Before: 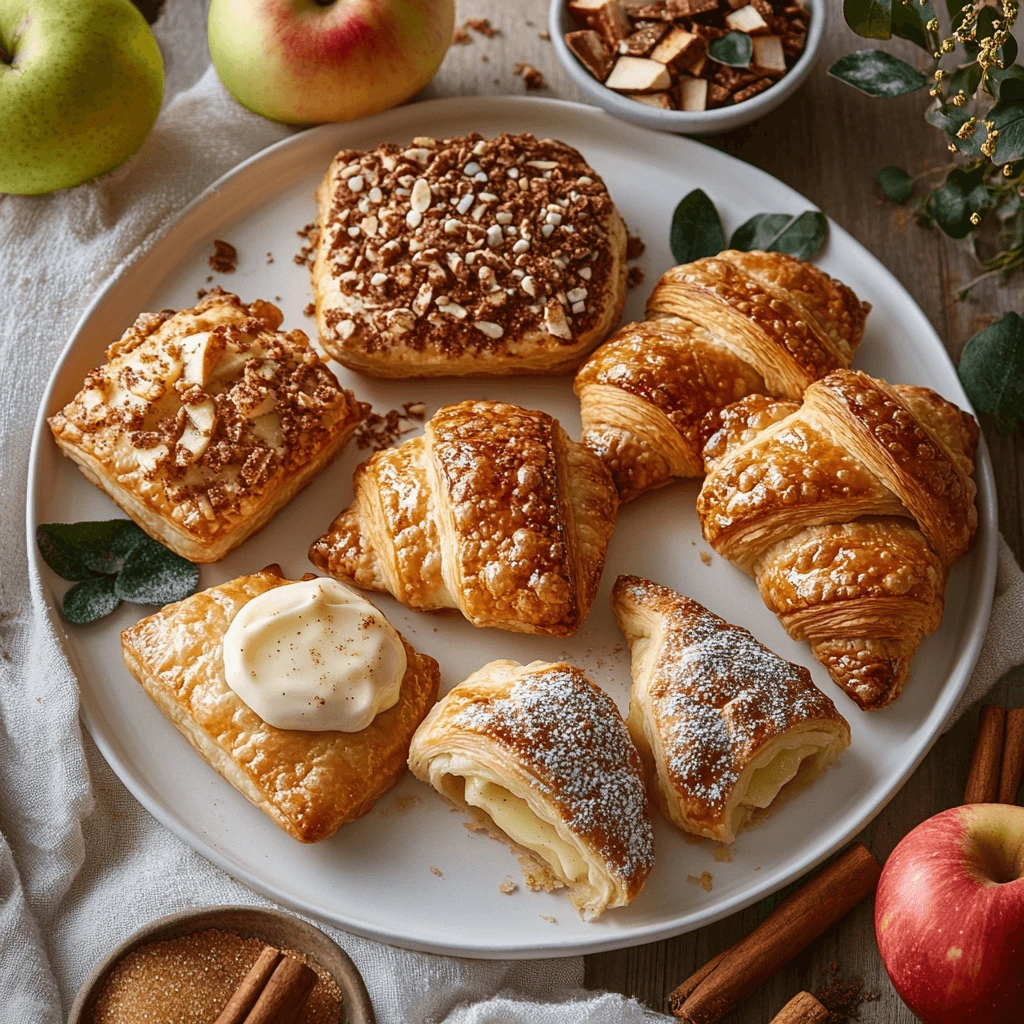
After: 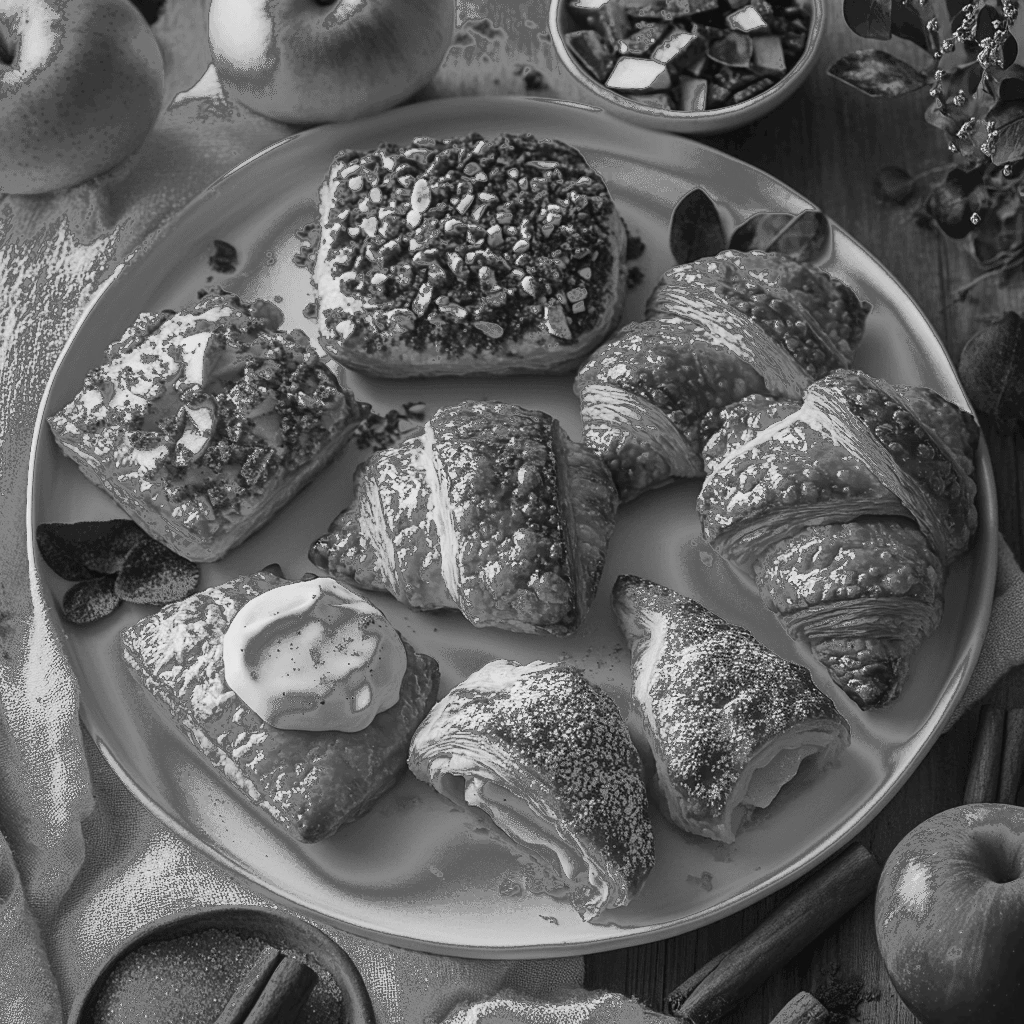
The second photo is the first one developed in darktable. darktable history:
monochrome: a 14.95, b -89.96
fill light: exposure -0.73 EV, center 0.69, width 2.2
color calibration: illuminant as shot in camera, x 0.37, y 0.382, temperature 4313.32 K
